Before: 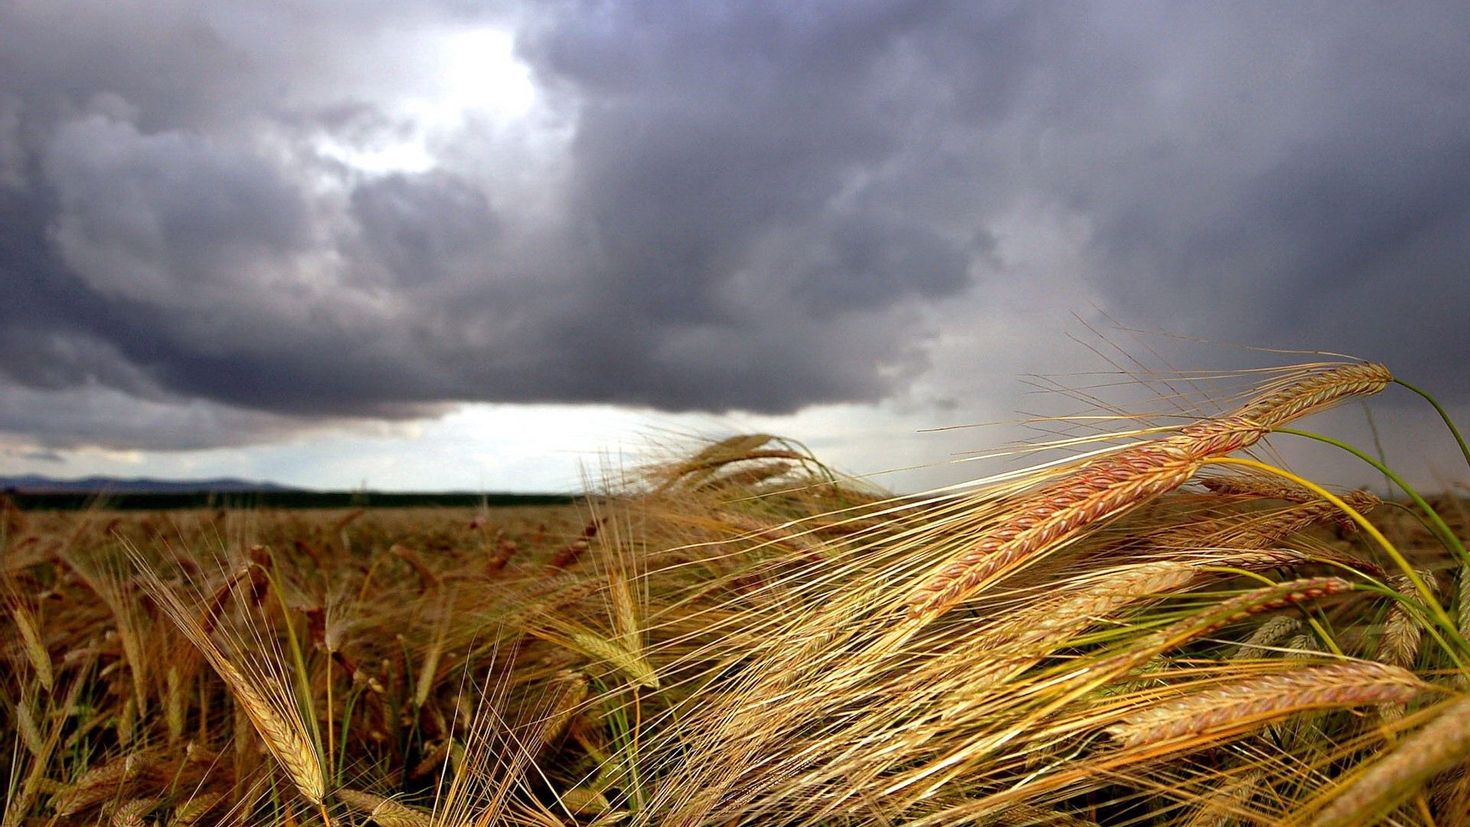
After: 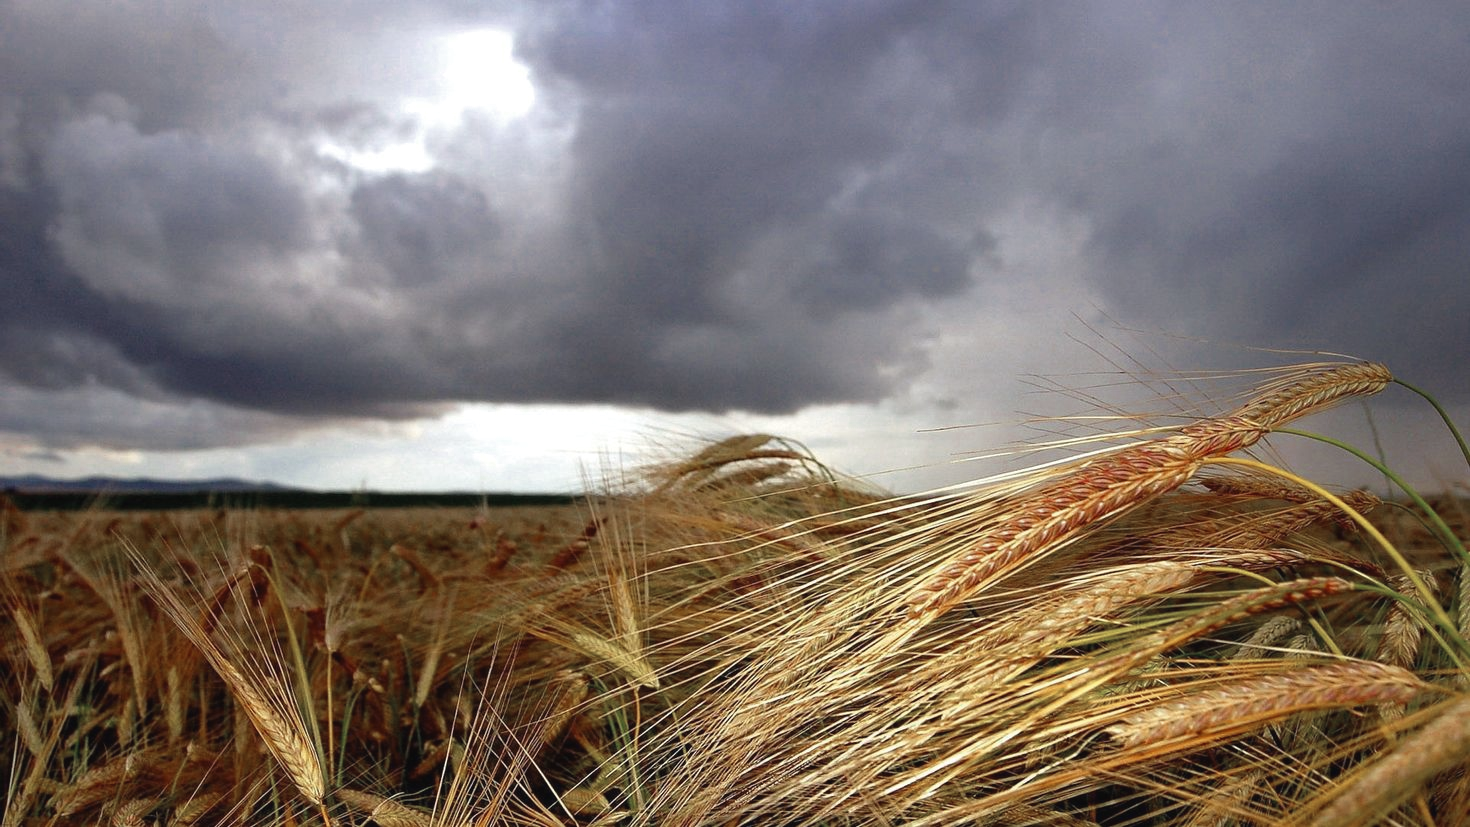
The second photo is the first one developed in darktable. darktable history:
color zones: curves: ch0 [(0, 0.5) (0.125, 0.4) (0.25, 0.5) (0.375, 0.4) (0.5, 0.4) (0.625, 0.35) (0.75, 0.35) (0.875, 0.5)]; ch1 [(0, 0.35) (0.125, 0.45) (0.25, 0.35) (0.375, 0.35) (0.5, 0.35) (0.625, 0.35) (0.75, 0.45) (0.875, 0.35)]; ch2 [(0, 0.6) (0.125, 0.5) (0.25, 0.5) (0.375, 0.6) (0.5, 0.6) (0.625, 0.5) (0.75, 0.5) (0.875, 0.5)]
exposure: black level correction -0.003, exposure 0.033 EV, compensate highlight preservation false
